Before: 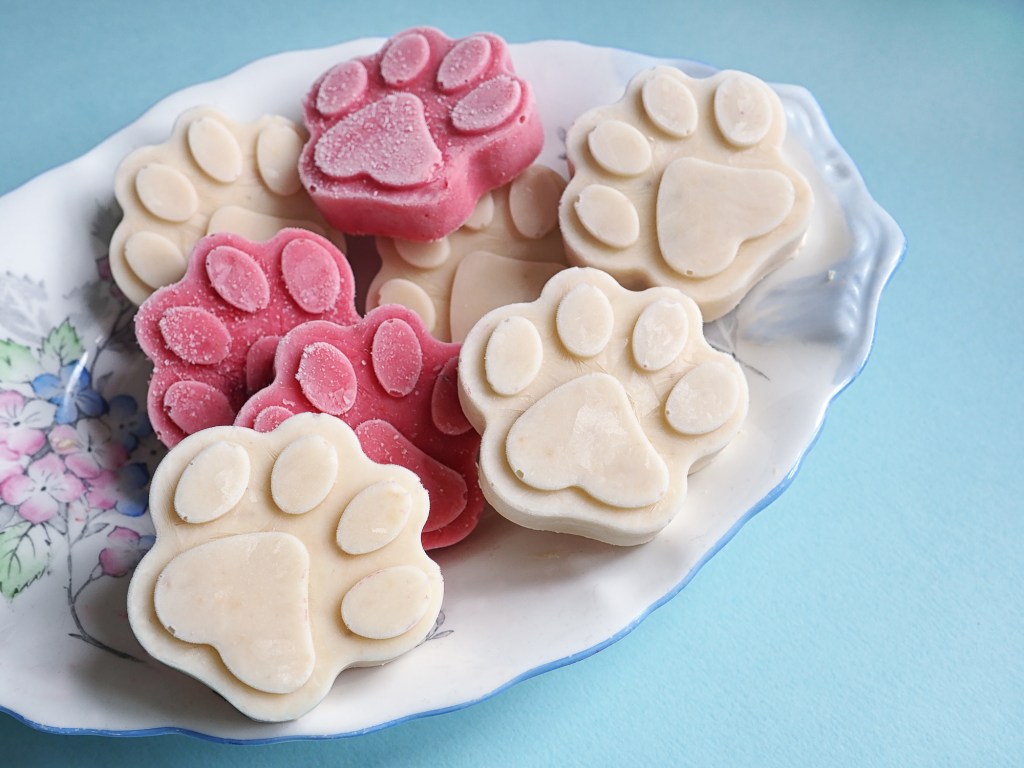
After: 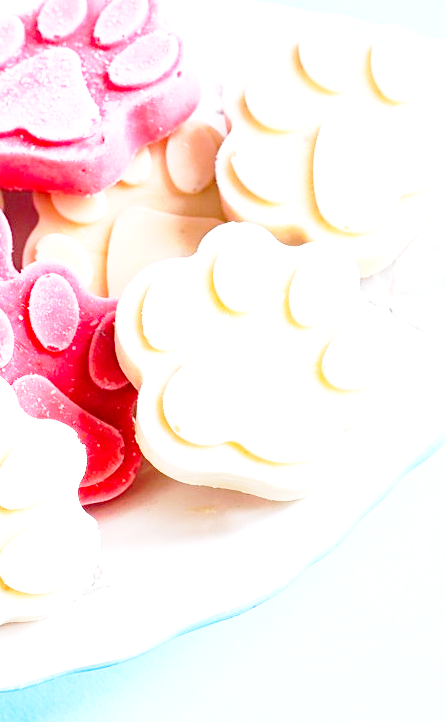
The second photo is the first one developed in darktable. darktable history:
crop: left 33.529%, top 5.965%, right 22.93%
tone equalizer: -7 EV 0.098 EV
color balance rgb: perceptual saturation grading › global saturation 25.691%, perceptual brilliance grading › global brilliance 2.755%, perceptual brilliance grading › highlights -3.09%, perceptual brilliance grading › shadows 3.726%
base curve: curves: ch0 [(0, 0) (0.028, 0.03) (0.121, 0.232) (0.46, 0.748) (0.859, 0.968) (1, 1)], preserve colors none
exposure: black level correction 0.001, exposure 1.301 EV, compensate exposure bias true, compensate highlight preservation false
